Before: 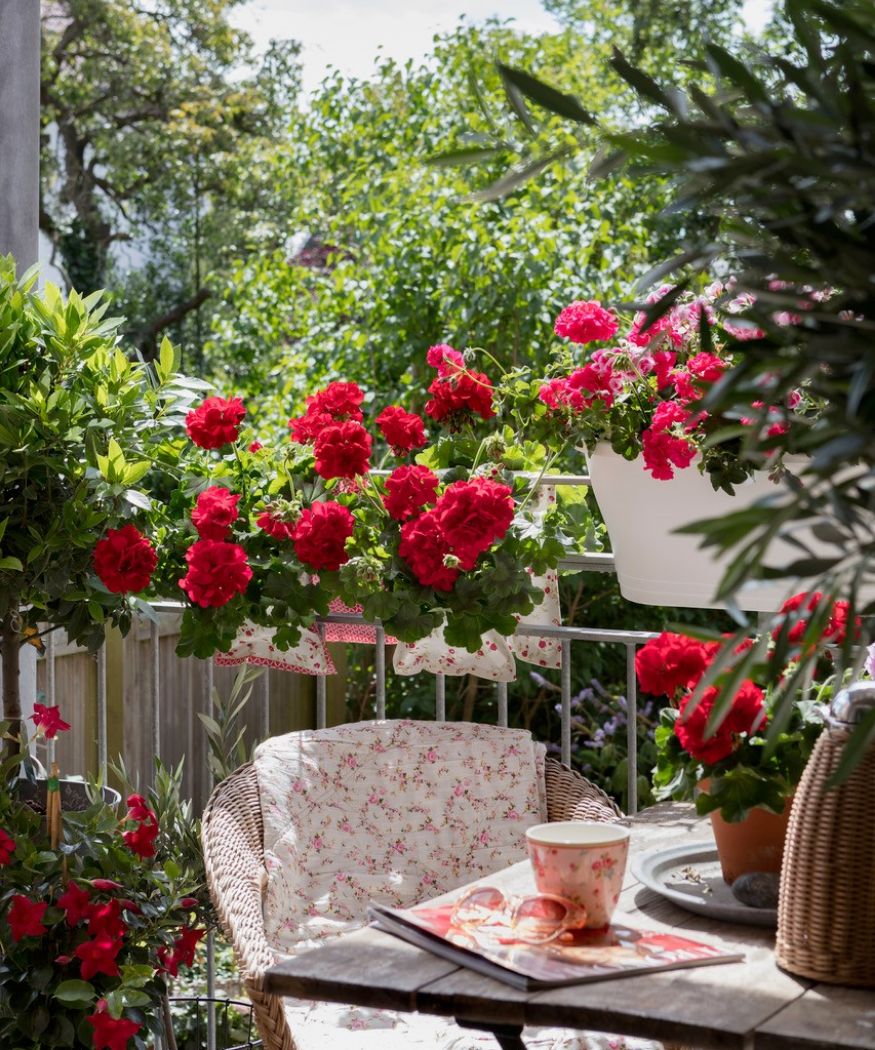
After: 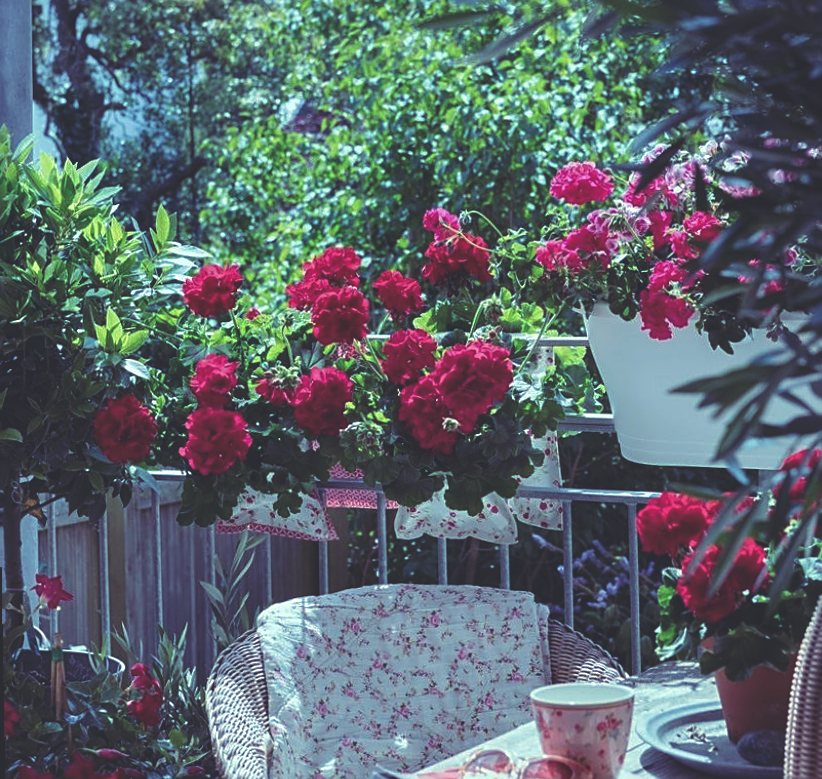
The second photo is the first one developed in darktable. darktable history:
local contrast: highlights 100%, shadows 100%, detail 120%, midtone range 0.2
rotate and perspective: rotation -1°, crop left 0.011, crop right 0.989, crop top 0.025, crop bottom 0.975
sharpen: on, module defaults
rgb curve: curves: ch0 [(0, 0.186) (0.314, 0.284) (0.576, 0.466) (0.805, 0.691) (0.936, 0.886)]; ch1 [(0, 0.186) (0.314, 0.284) (0.581, 0.534) (0.771, 0.746) (0.936, 0.958)]; ch2 [(0, 0.216) (0.275, 0.39) (1, 1)], mode RGB, independent channels, compensate middle gray true, preserve colors none
crop and rotate: angle 0.03°, top 11.643%, right 5.651%, bottom 11.189%
